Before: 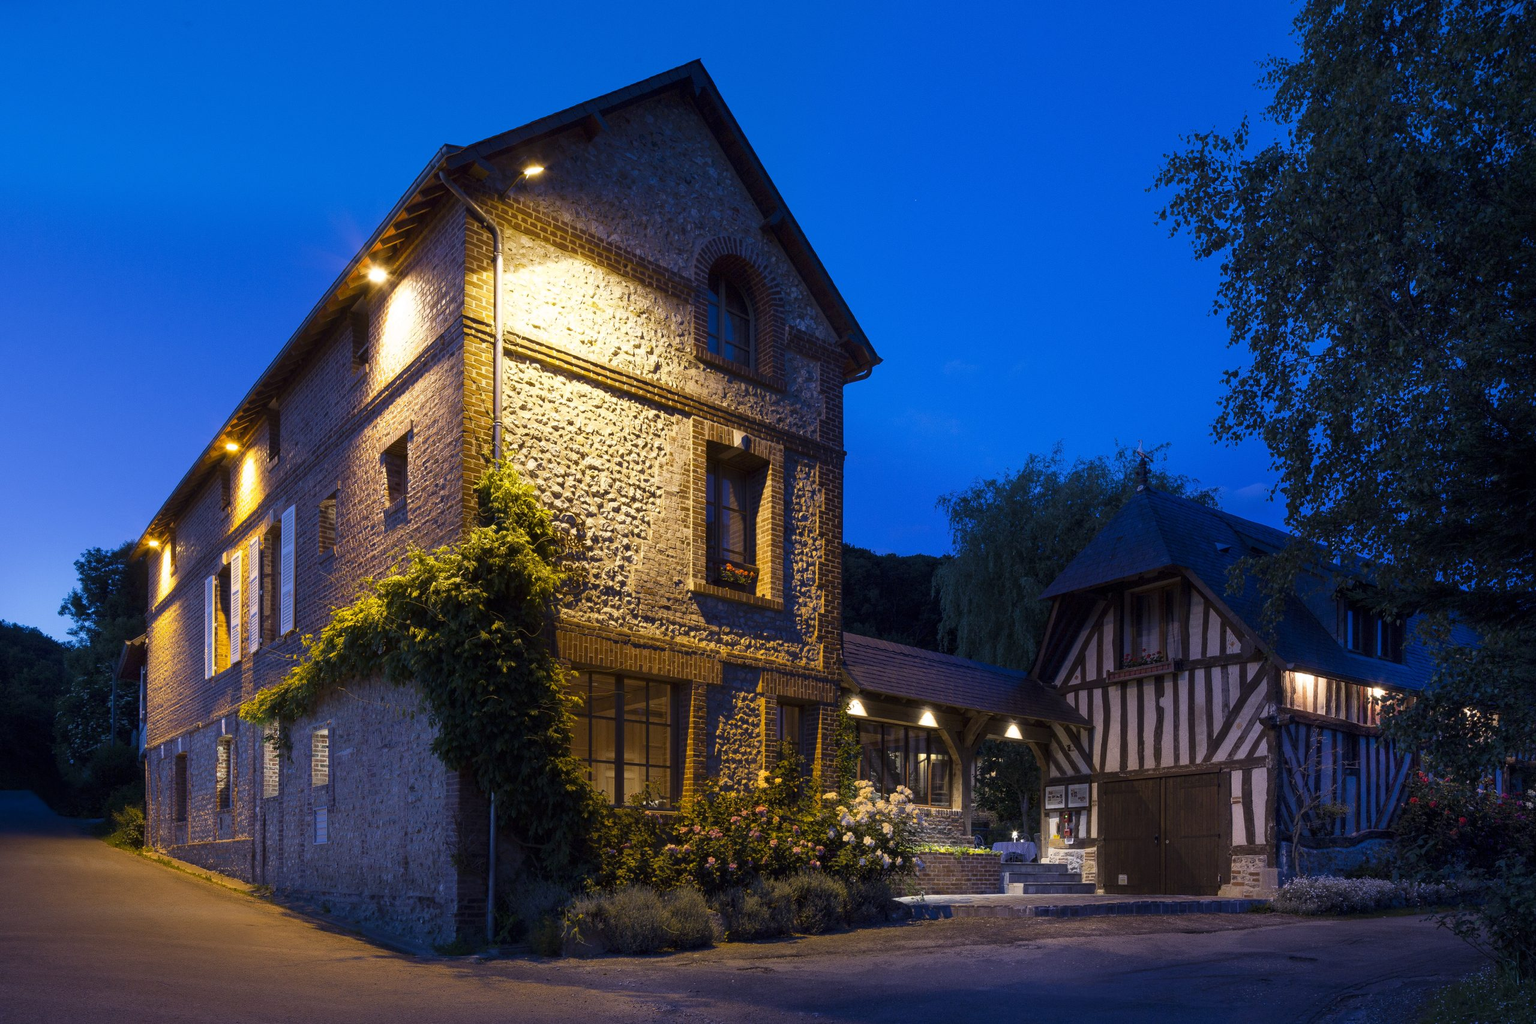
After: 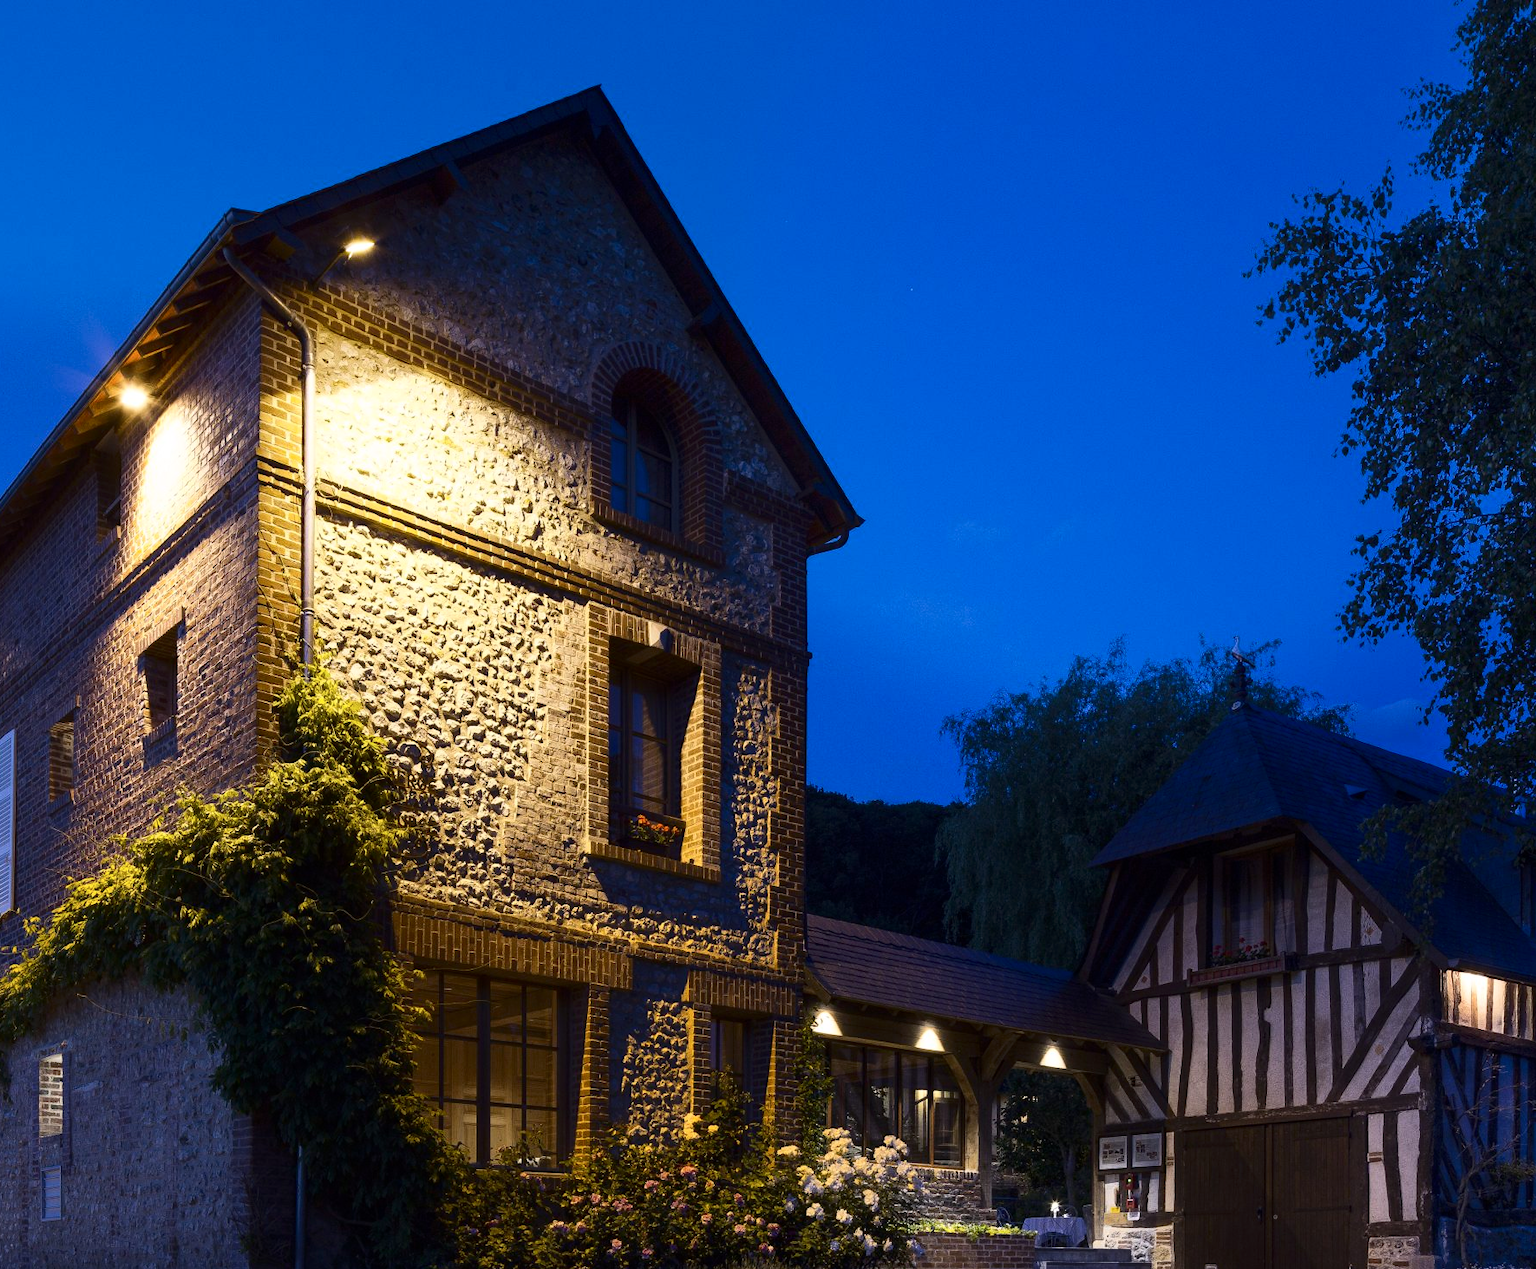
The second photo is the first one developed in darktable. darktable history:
contrast brightness saturation: contrast 0.217
crop: left 18.579%, right 12.221%, bottom 14.2%
